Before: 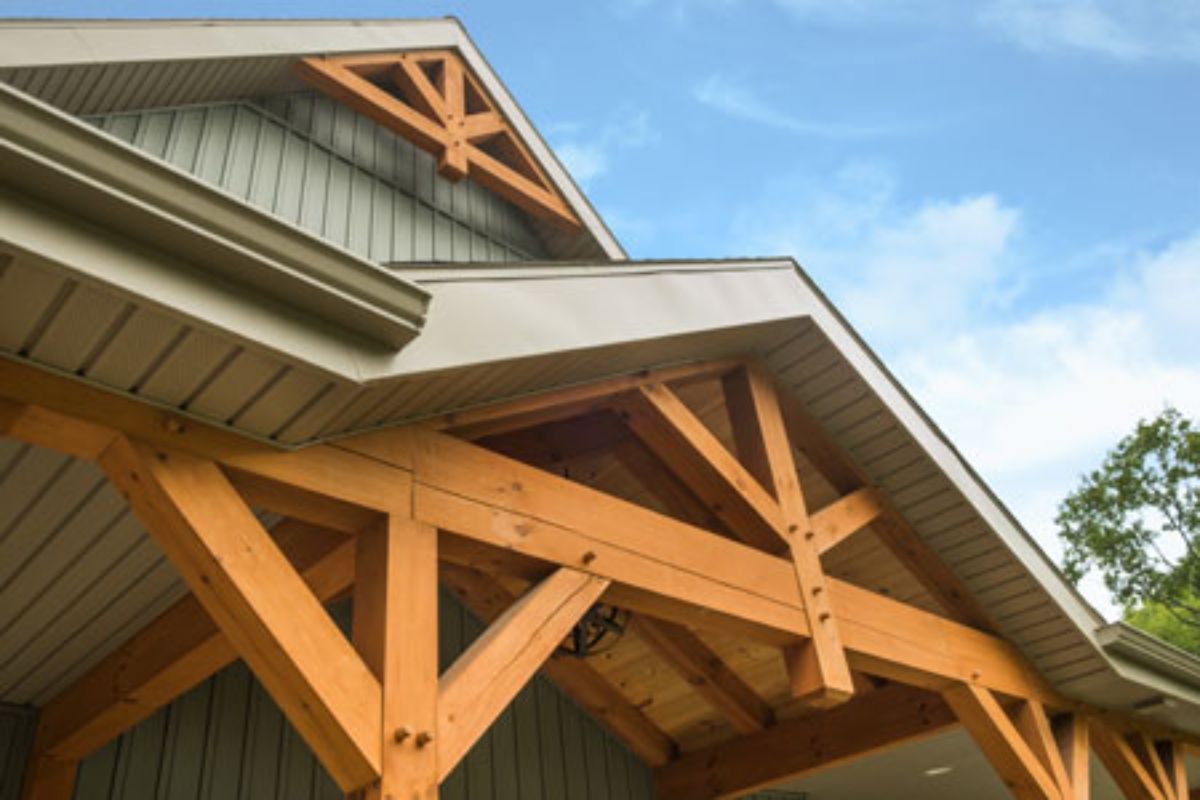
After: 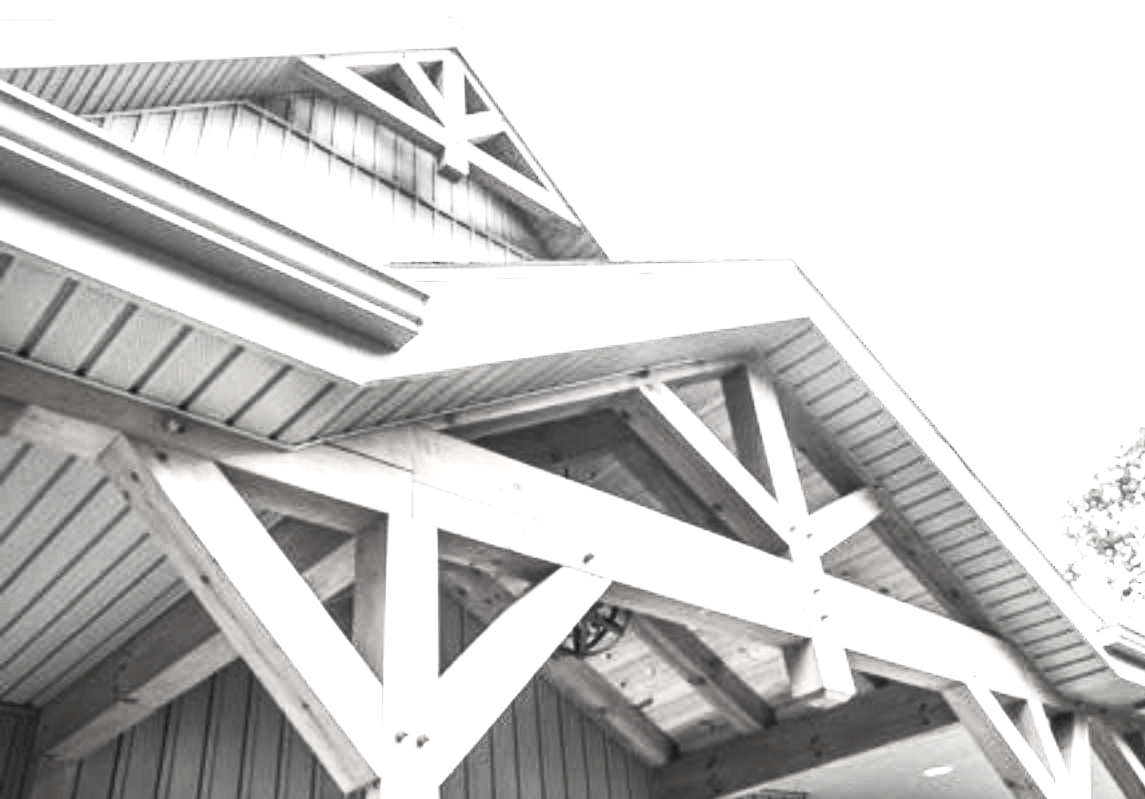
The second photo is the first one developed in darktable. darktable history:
shadows and highlights: shadows -12.04, white point adjustment 3.9, highlights 27.83
local contrast: on, module defaults
exposure: black level correction 0, exposure 1.199 EV, compensate highlight preservation false
crop: right 4.548%, bottom 0.018%
contrast brightness saturation: contrast 0.526, brightness 0.472, saturation -0.981
